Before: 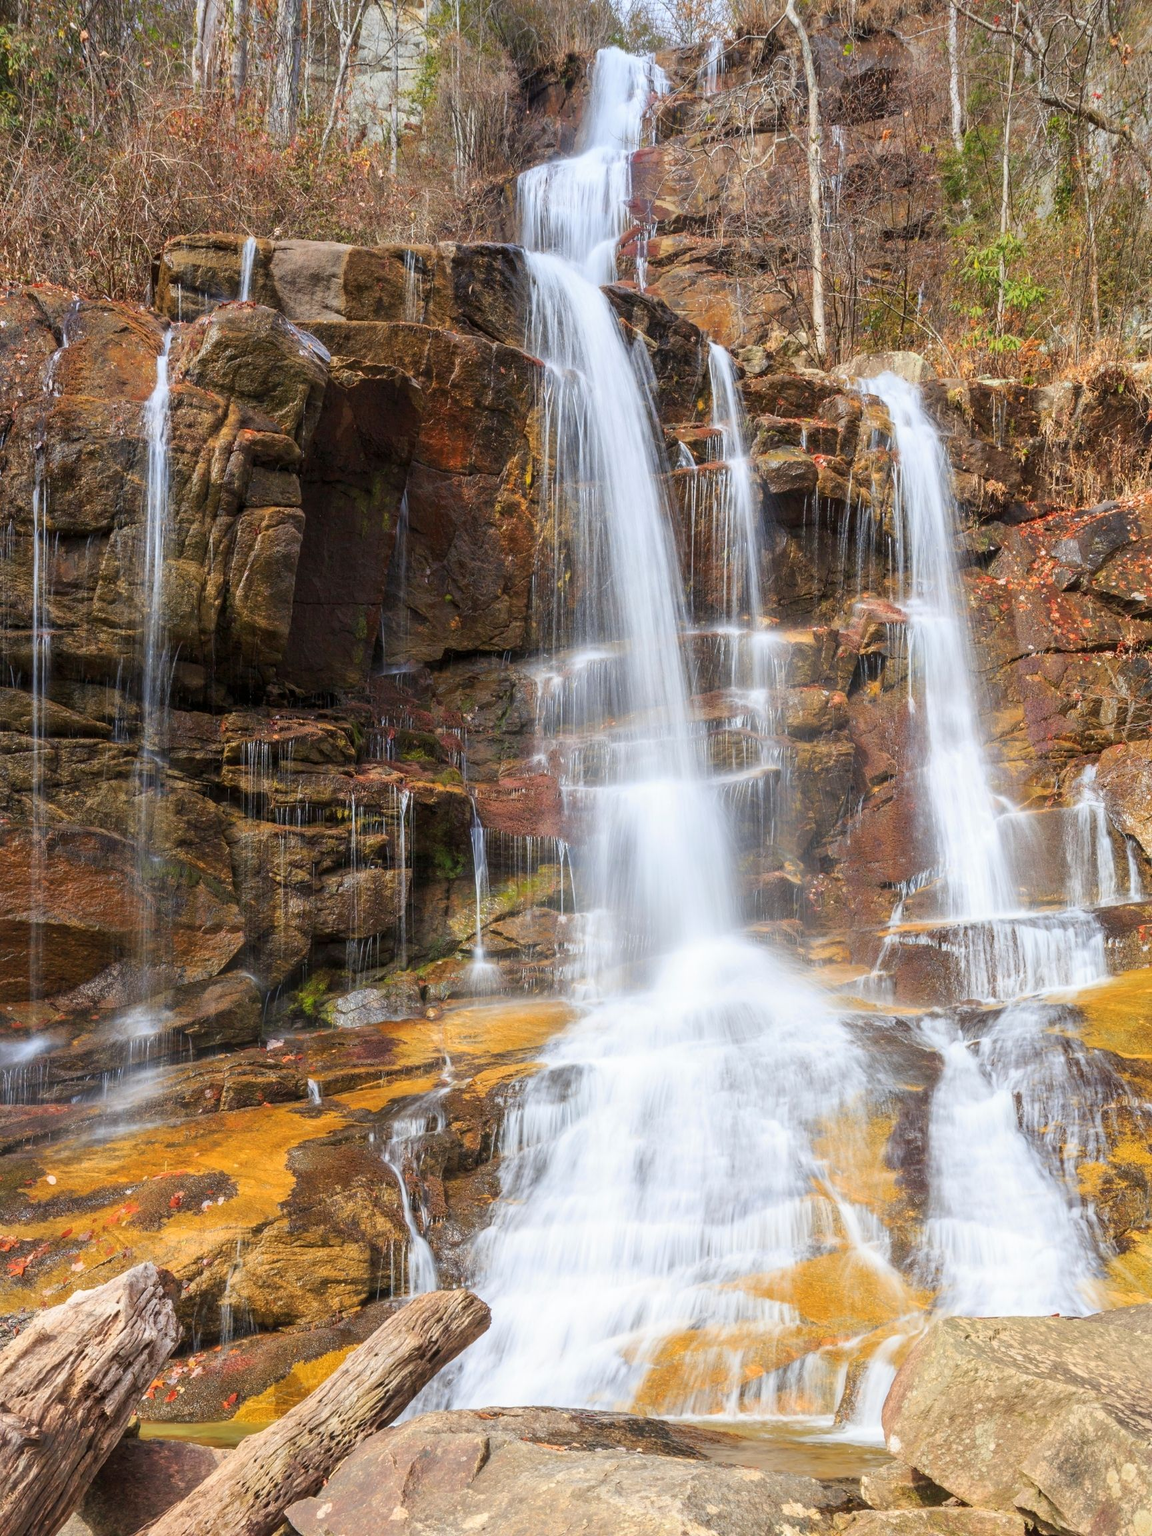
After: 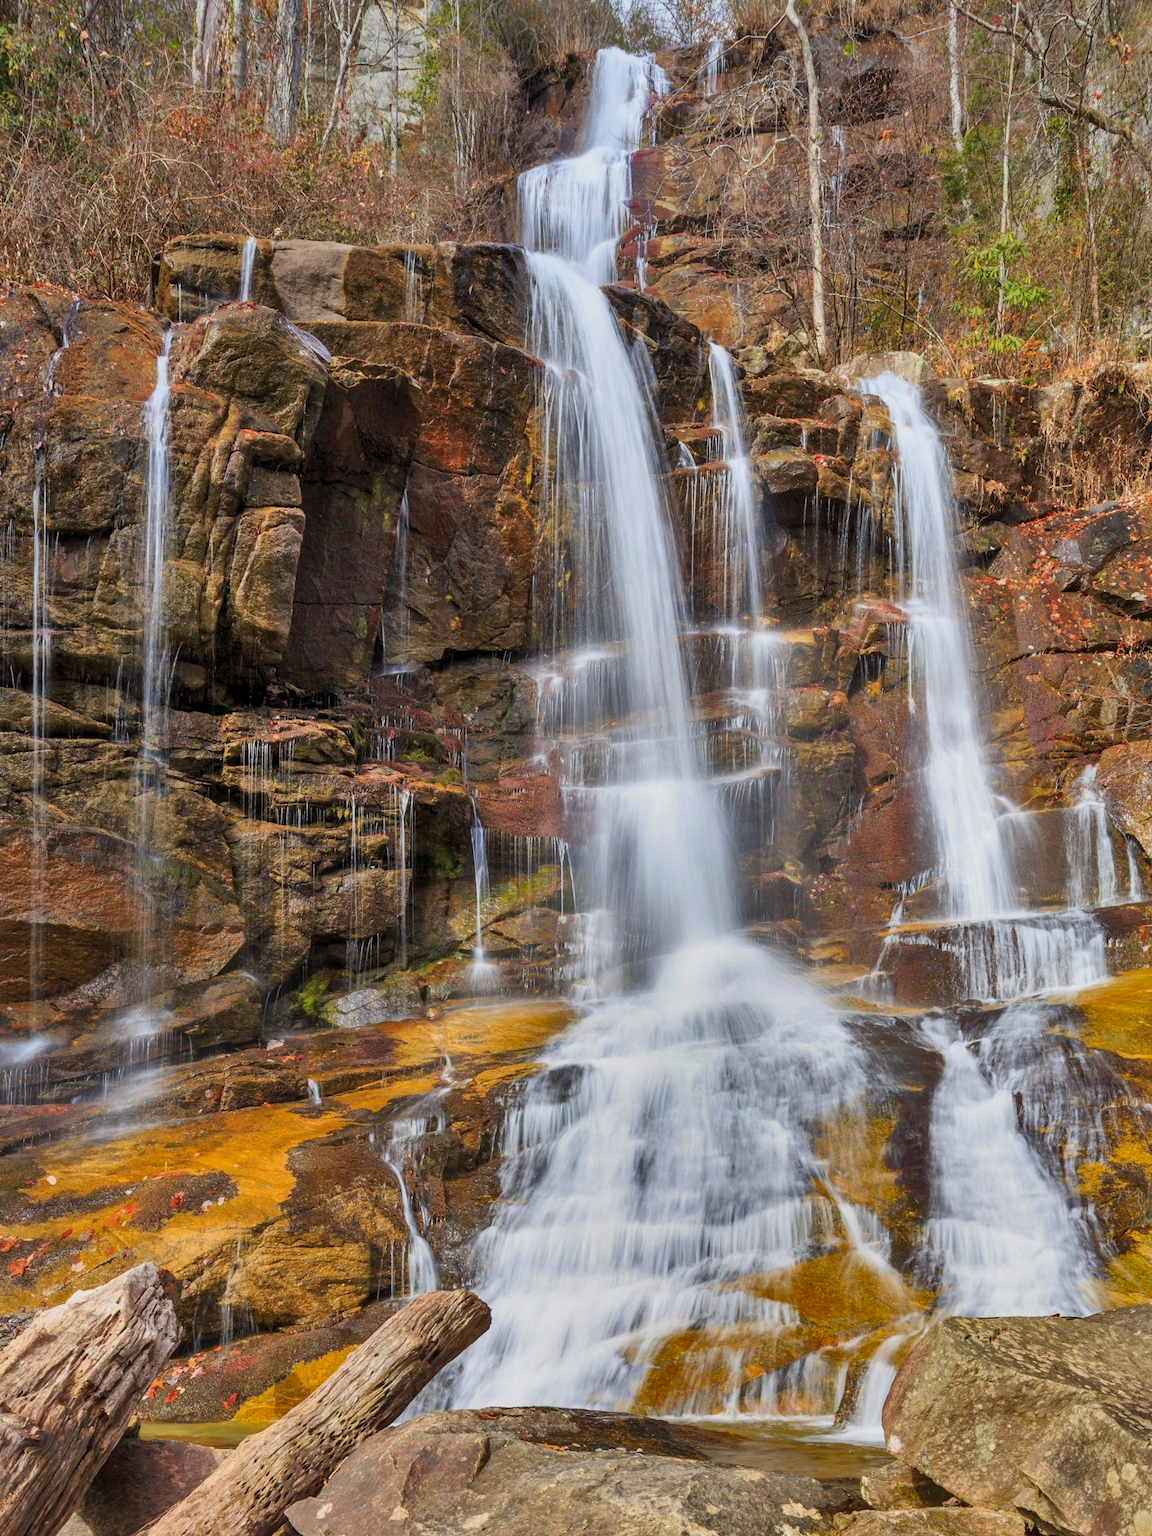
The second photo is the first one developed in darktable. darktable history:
shadows and highlights: shadows 79.2, white point adjustment -9.08, highlights -61.46, soften with gaussian
levels: levels [0.016, 0.492, 0.969]
